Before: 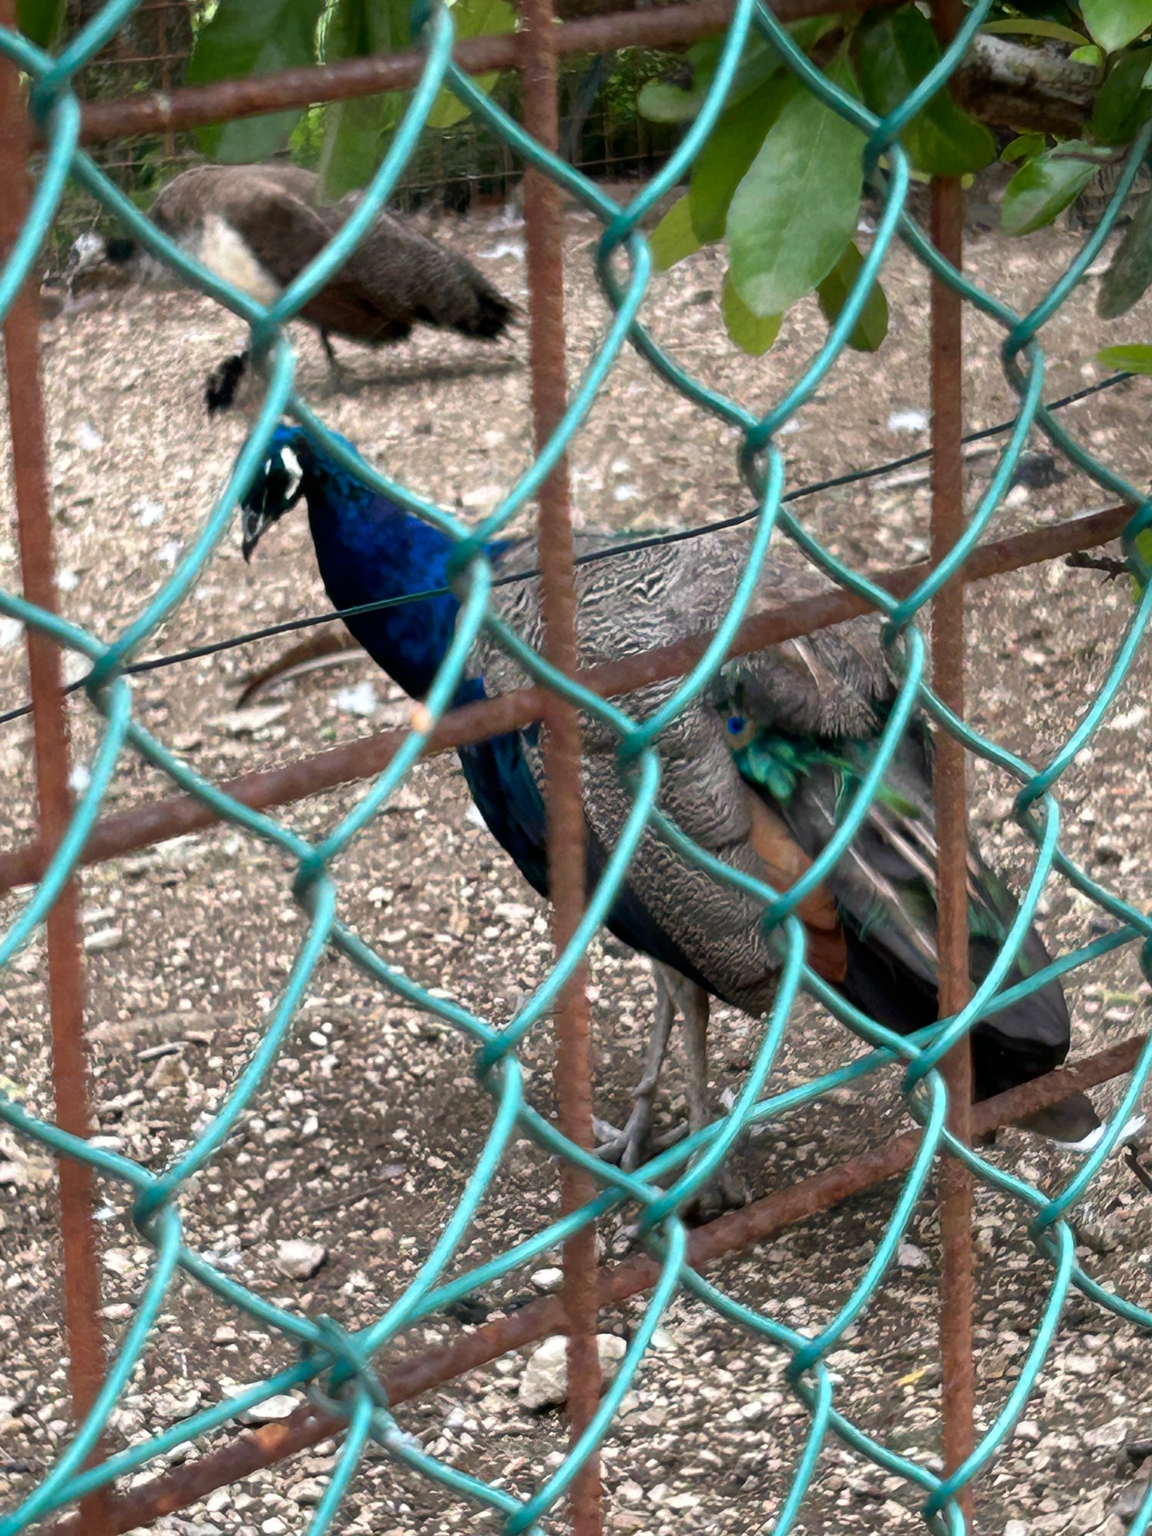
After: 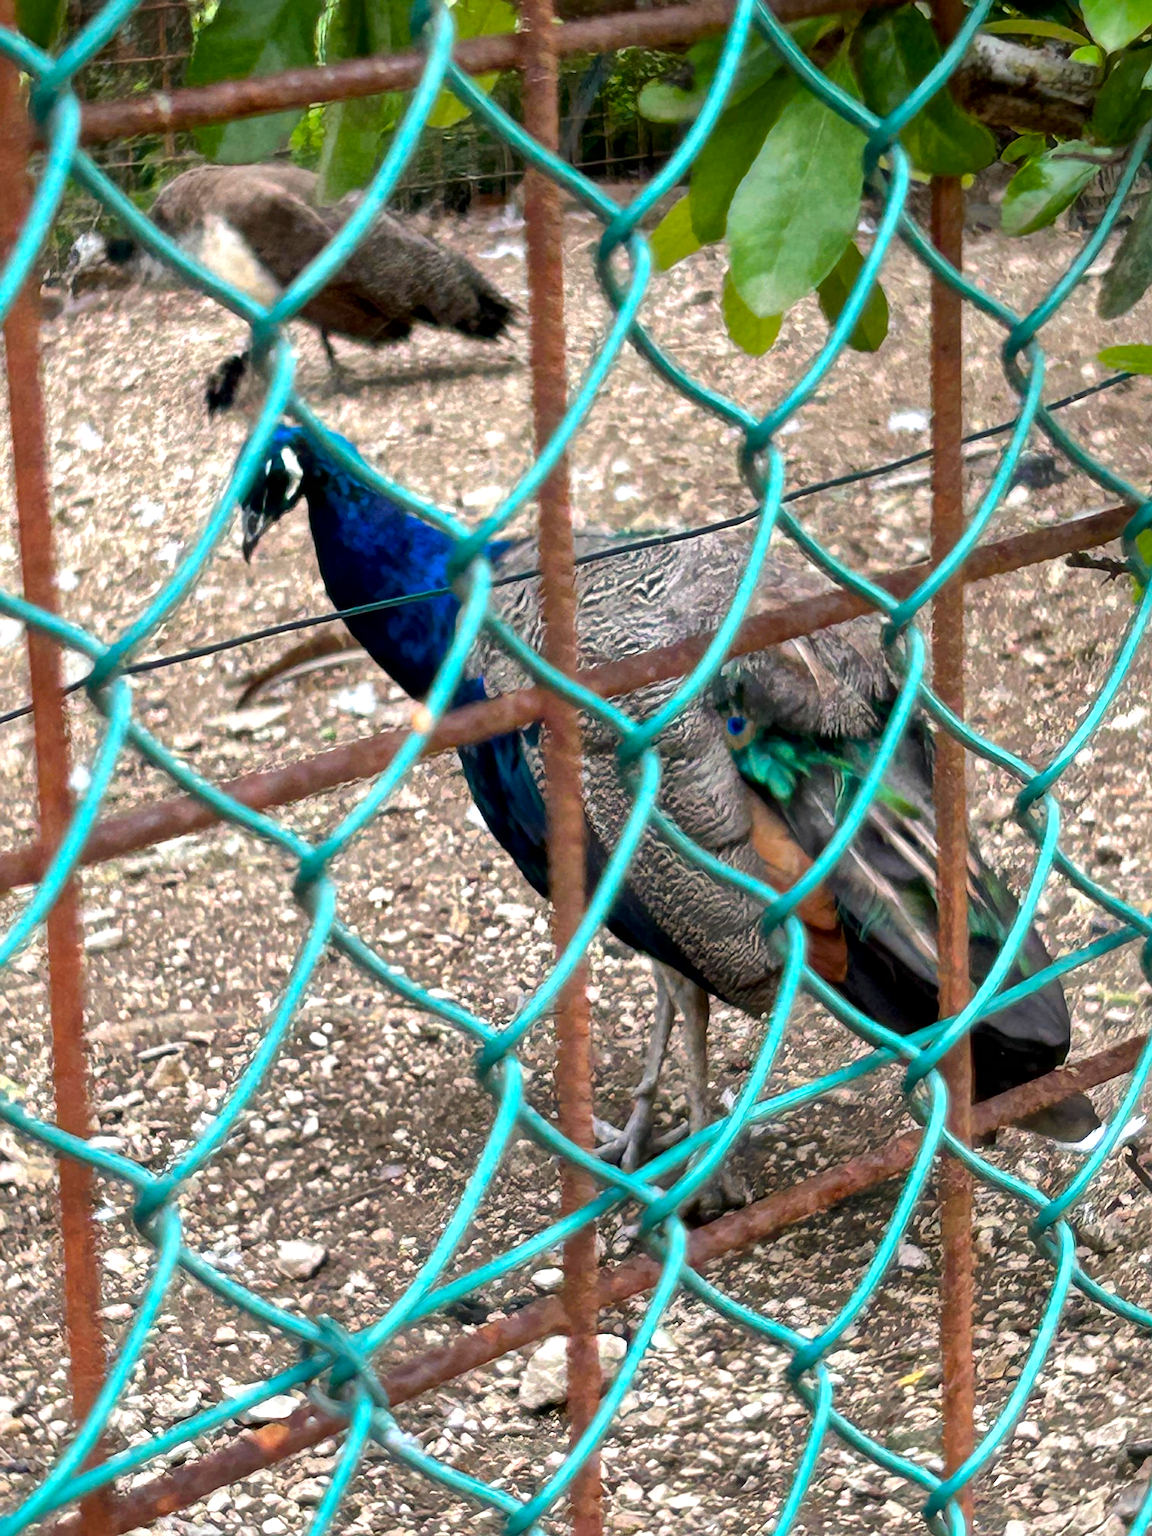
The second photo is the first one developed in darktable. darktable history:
exposure: exposure 0.169 EV, compensate highlight preservation false
local contrast: mode bilateral grid, contrast 20, coarseness 50, detail 139%, midtone range 0.2
color balance rgb: linear chroma grading › shadows -8.208%, linear chroma grading › global chroma 9.992%, perceptual saturation grading › global saturation 19.55%, perceptual brilliance grading › mid-tones 9.324%, perceptual brilliance grading › shadows 14.676%
sharpen: on, module defaults
